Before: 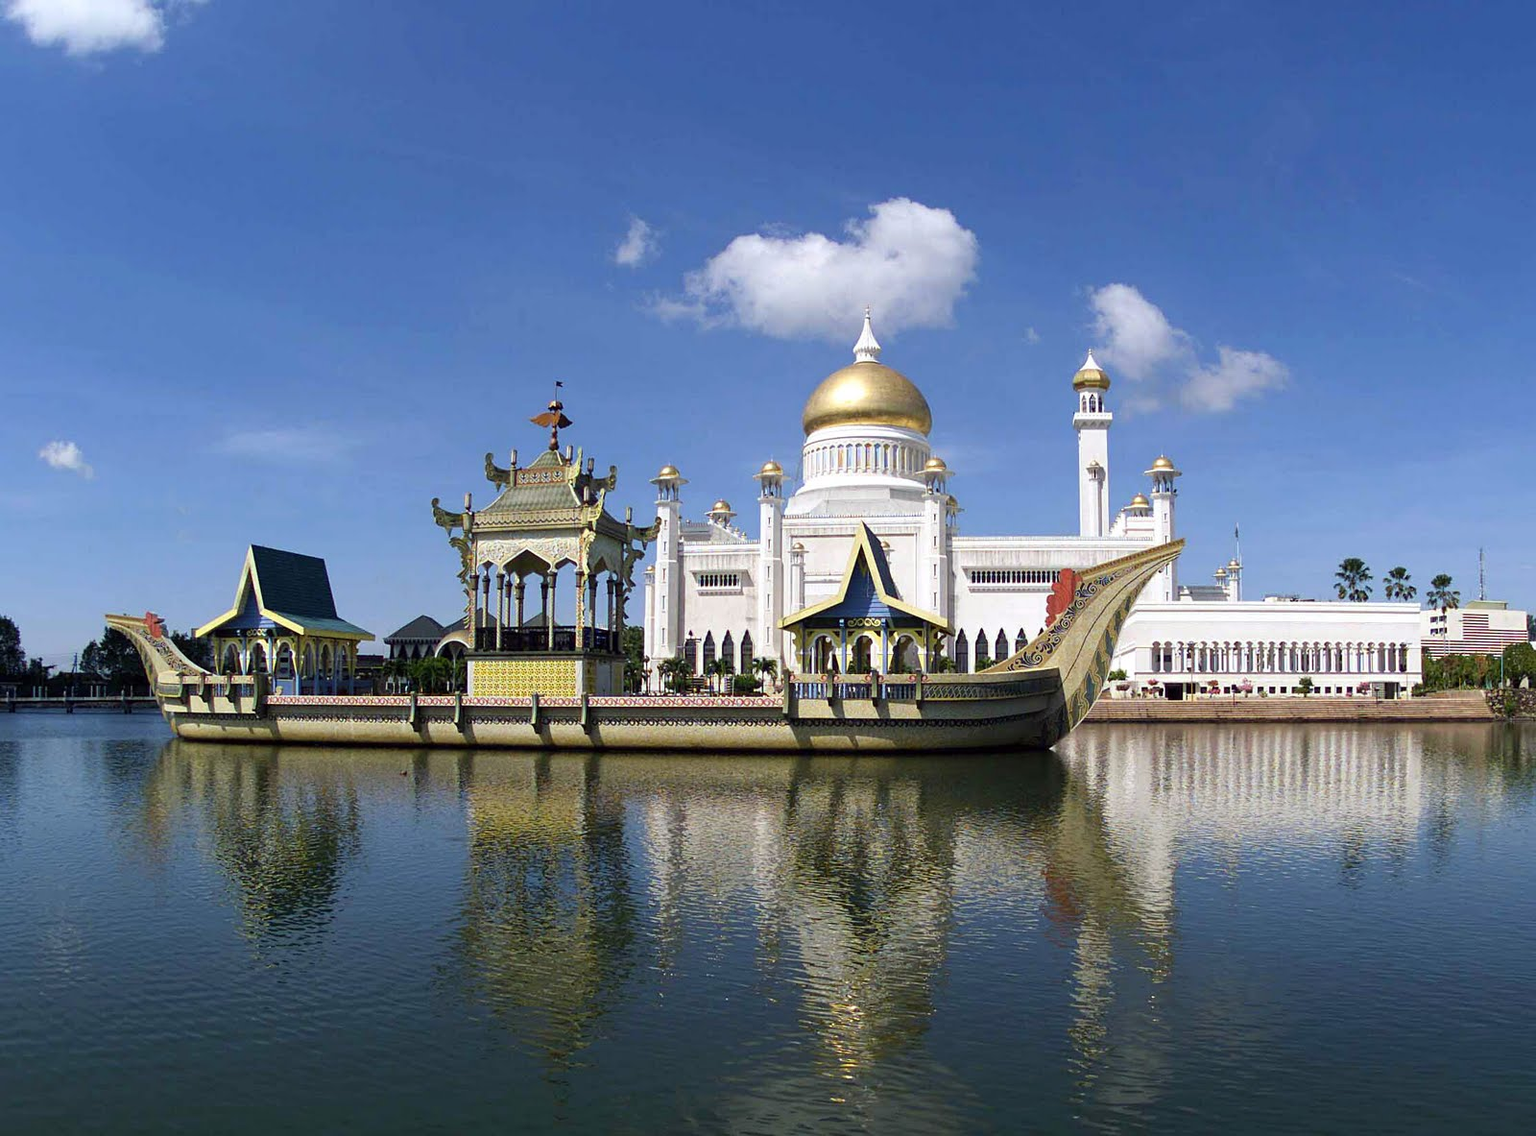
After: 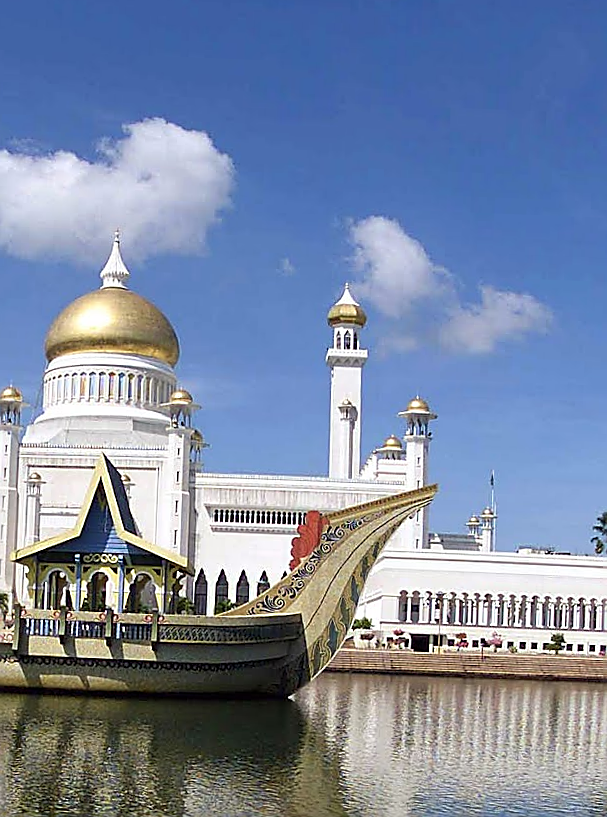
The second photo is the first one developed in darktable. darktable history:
rotate and perspective: rotation 2.27°, automatic cropping off
crop and rotate: left 49.936%, top 10.094%, right 13.136%, bottom 24.256%
sharpen: radius 1.4, amount 1.25, threshold 0.7
